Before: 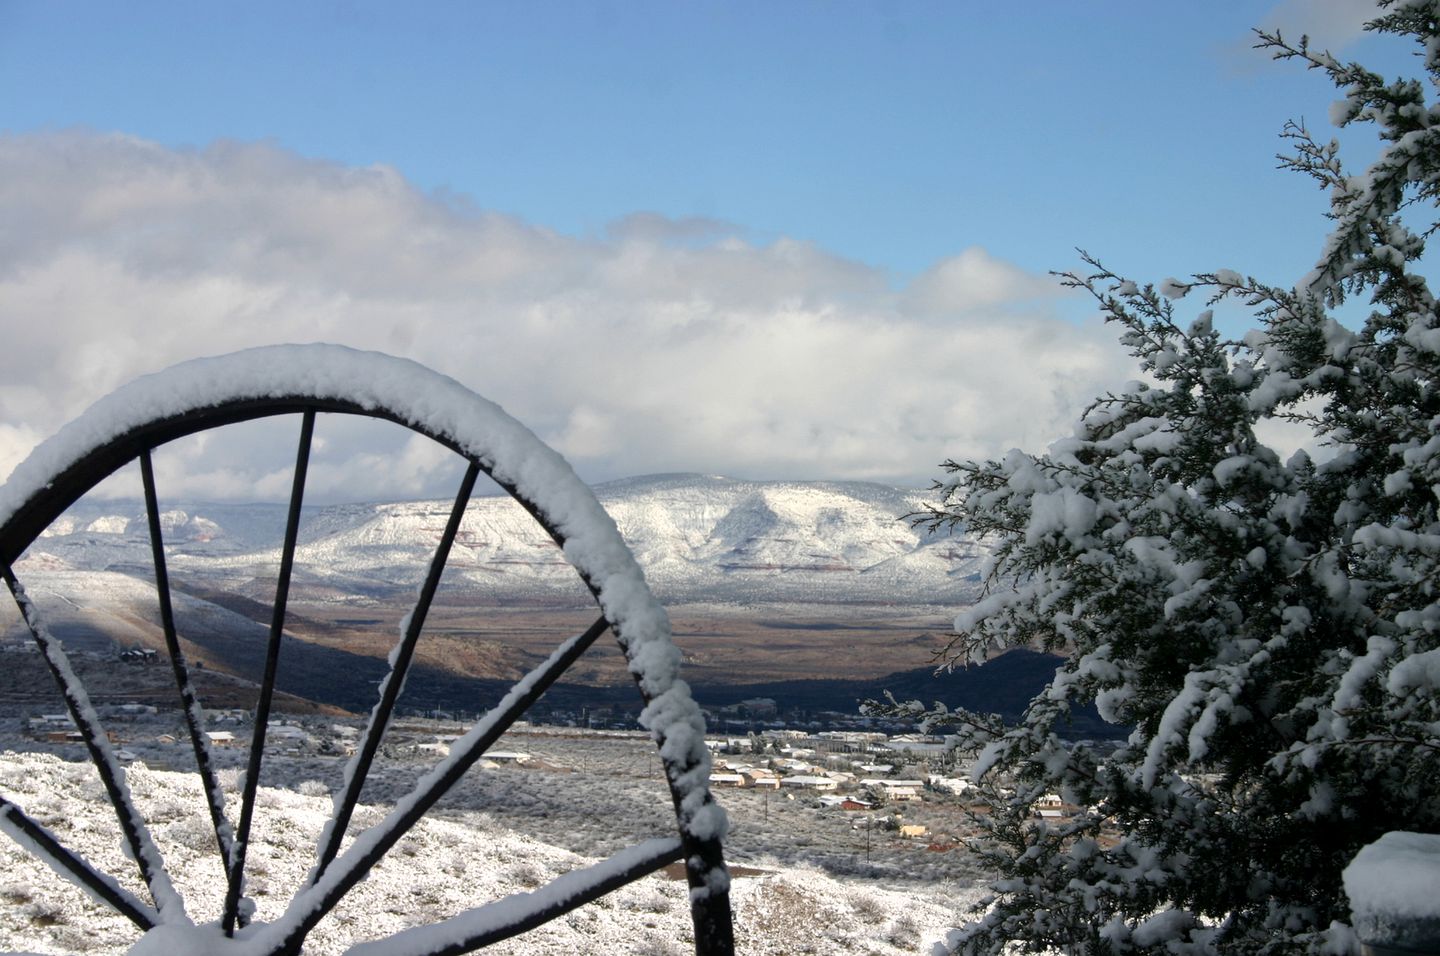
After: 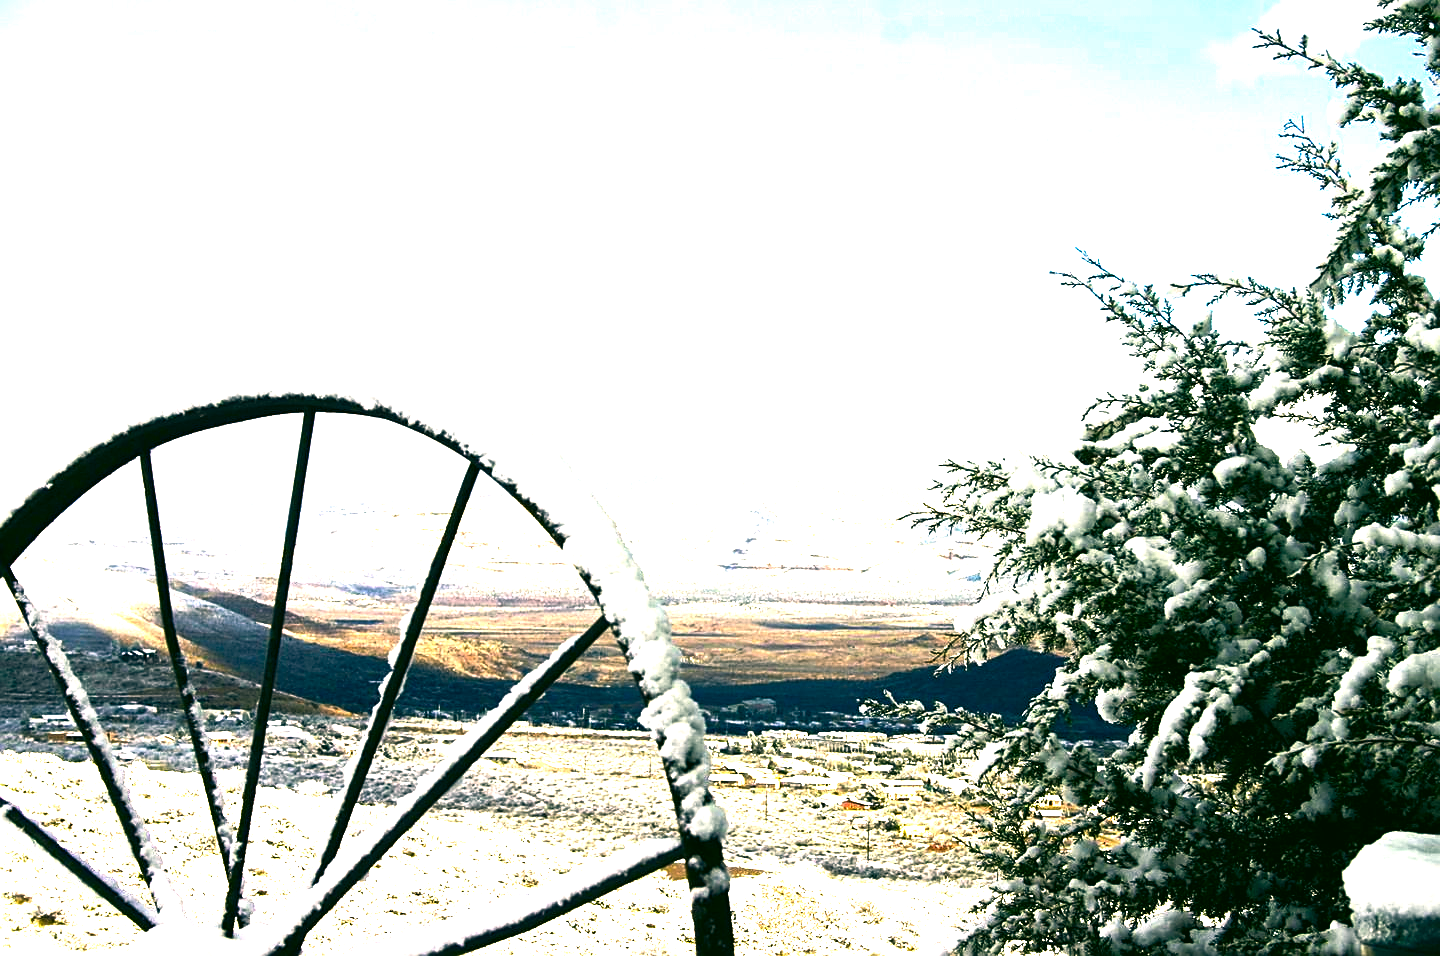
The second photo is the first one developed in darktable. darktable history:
sharpen: on, module defaults
color correction: highlights a* 5.19, highlights b* 23.89, shadows a* -16.32, shadows b* 3.7
exposure: exposure 0.207 EV, compensate exposure bias true, compensate highlight preservation false
color balance rgb: highlights gain › luminance 14.942%, perceptual saturation grading › global saturation 25.729%, perceptual brilliance grading › global brilliance 29.731%, perceptual brilliance grading › highlights 49.808%, perceptual brilliance grading › mid-tones 49.109%, perceptual brilliance grading › shadows -21.408%, global vibrance 42.872%
